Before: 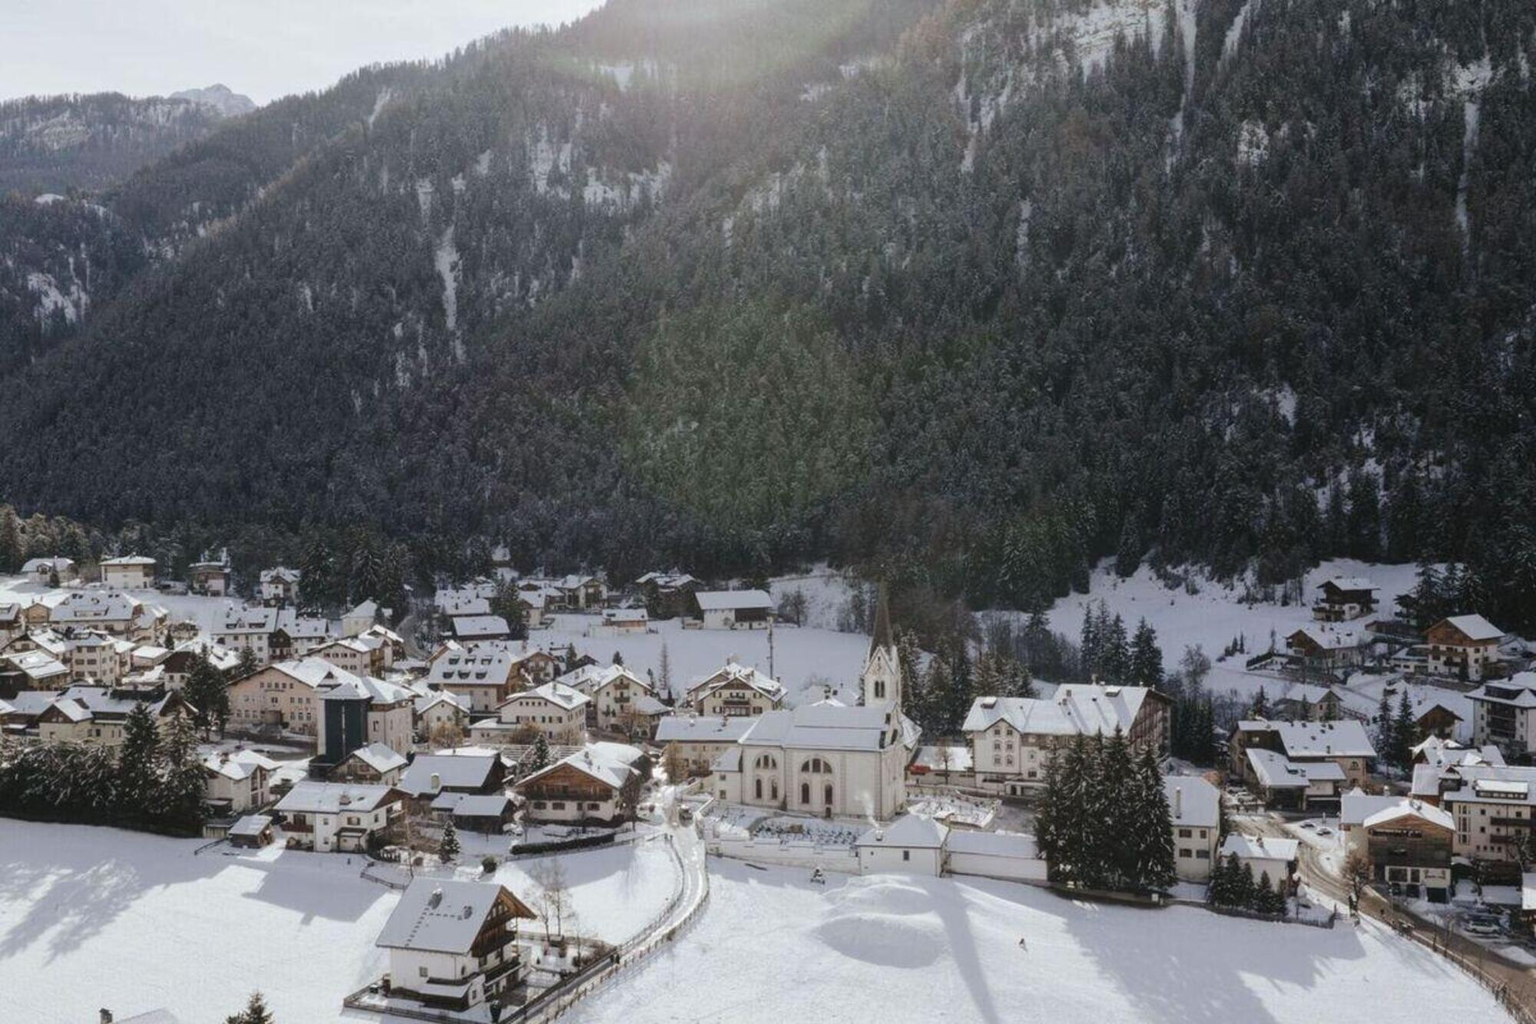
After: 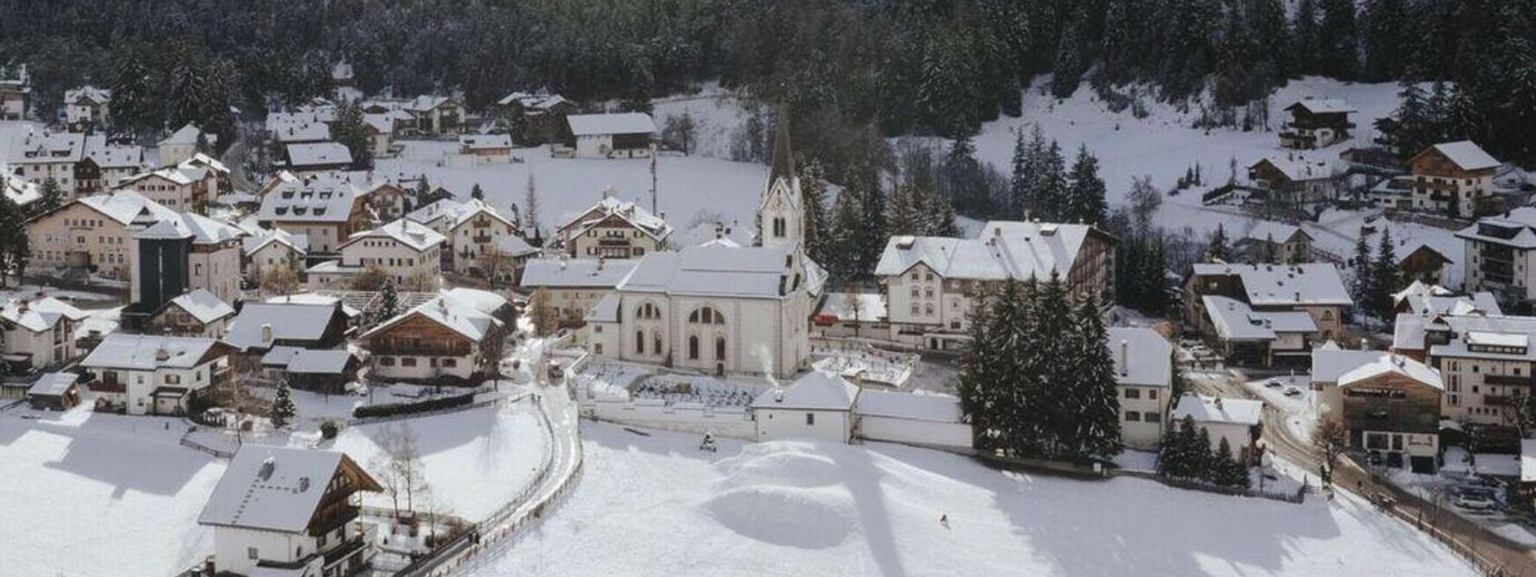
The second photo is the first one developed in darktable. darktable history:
crop and rotate: left 13.306%, top 48.129%, bottom 2.928%
